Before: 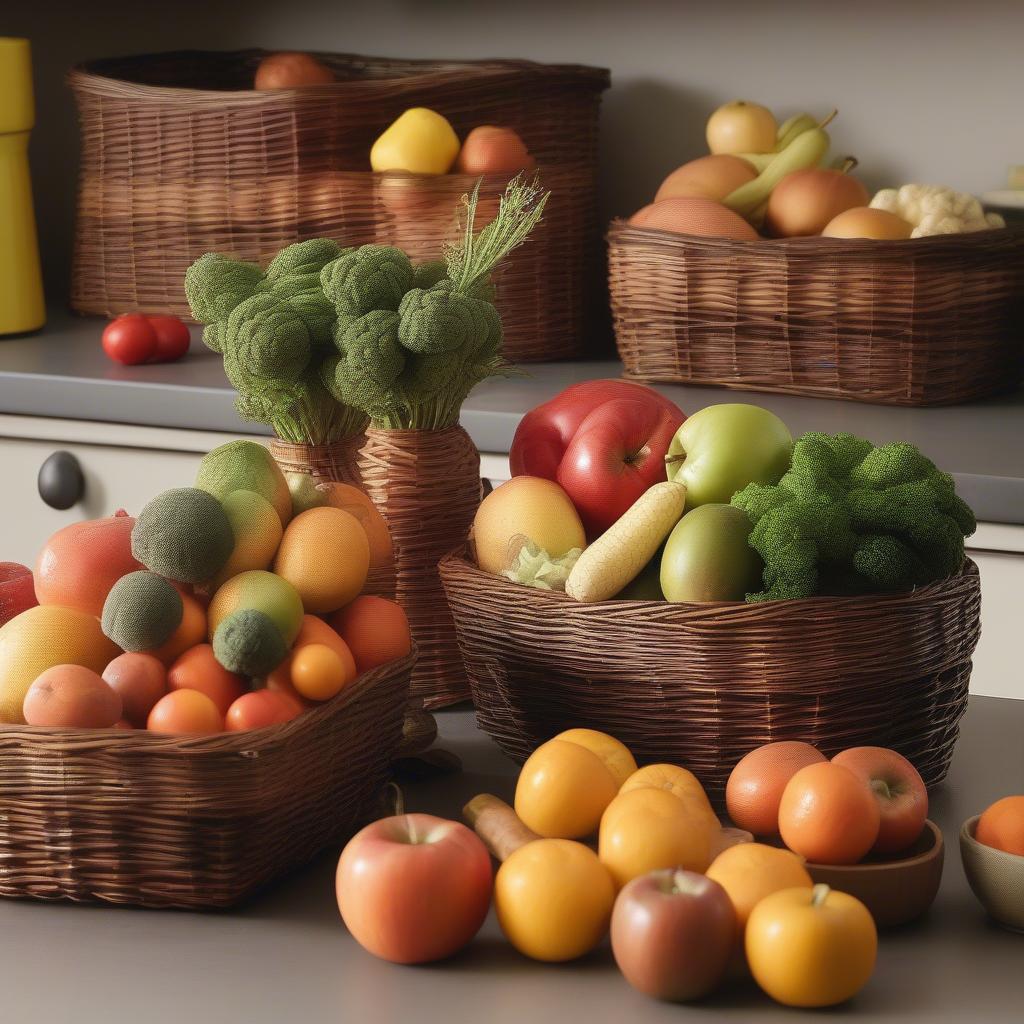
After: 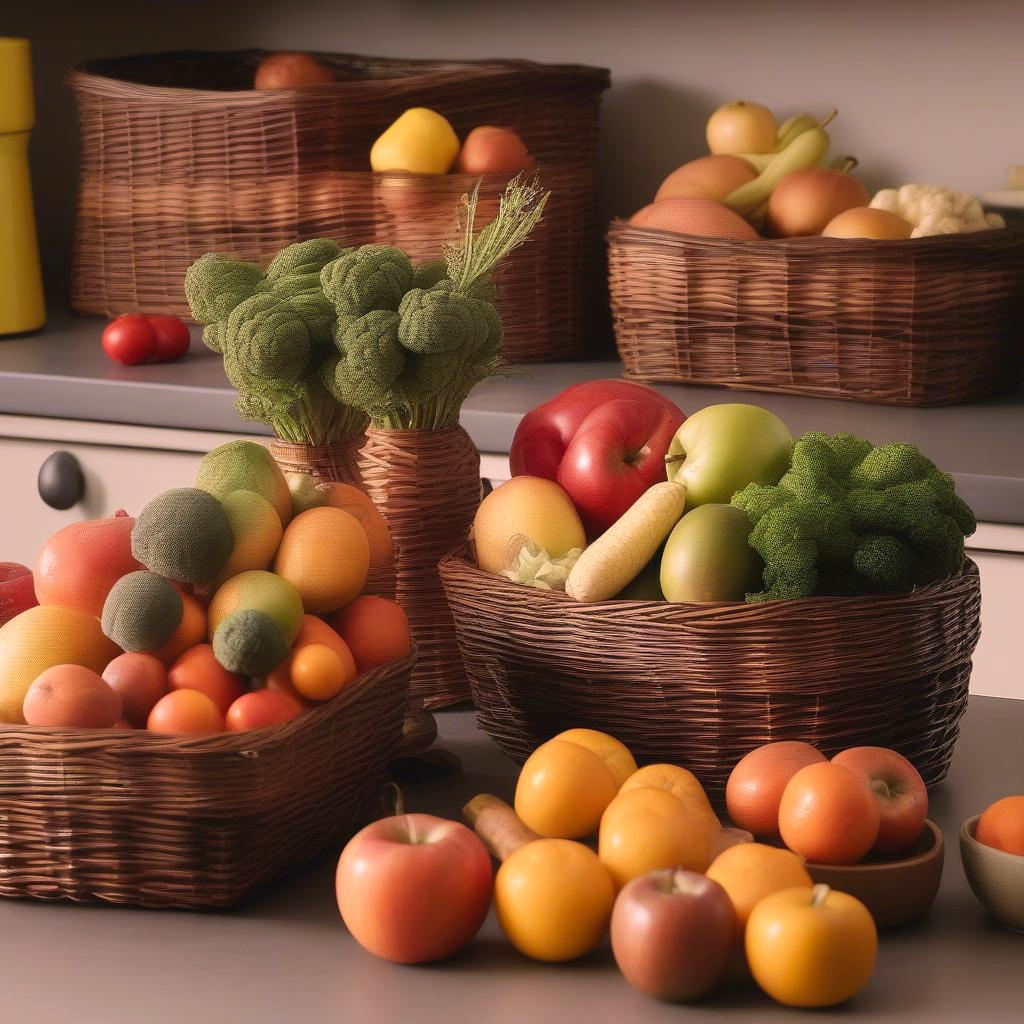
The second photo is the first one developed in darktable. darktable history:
color correction: highlights a* 12.85, highlights b* 5.4
